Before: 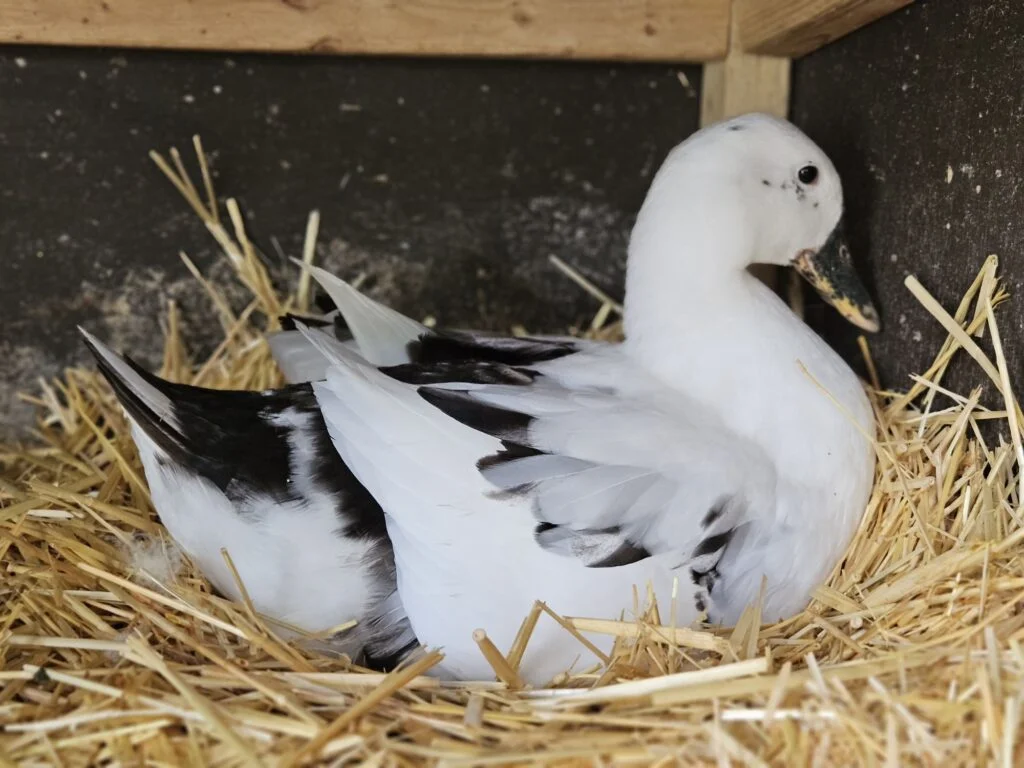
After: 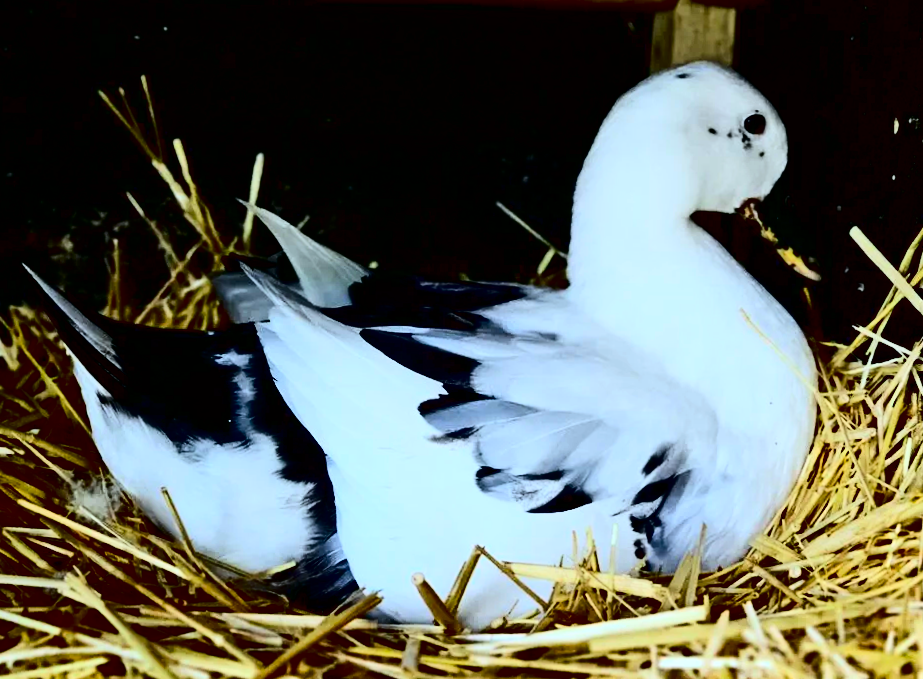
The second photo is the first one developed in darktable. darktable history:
contrast brightness saturation: contrast 0.77, brightness -1, saturation 1
rotate and perspective: rotation -1°, crop left 0.011, crop right 0.989, crop top 0.025, crop bottom 0.975
crop and rotate: angle -1.96°, left 3.097%, top 4.154%, right 1.586%, bottom 0.529%
white balance: red 0.925, blue 1.046
